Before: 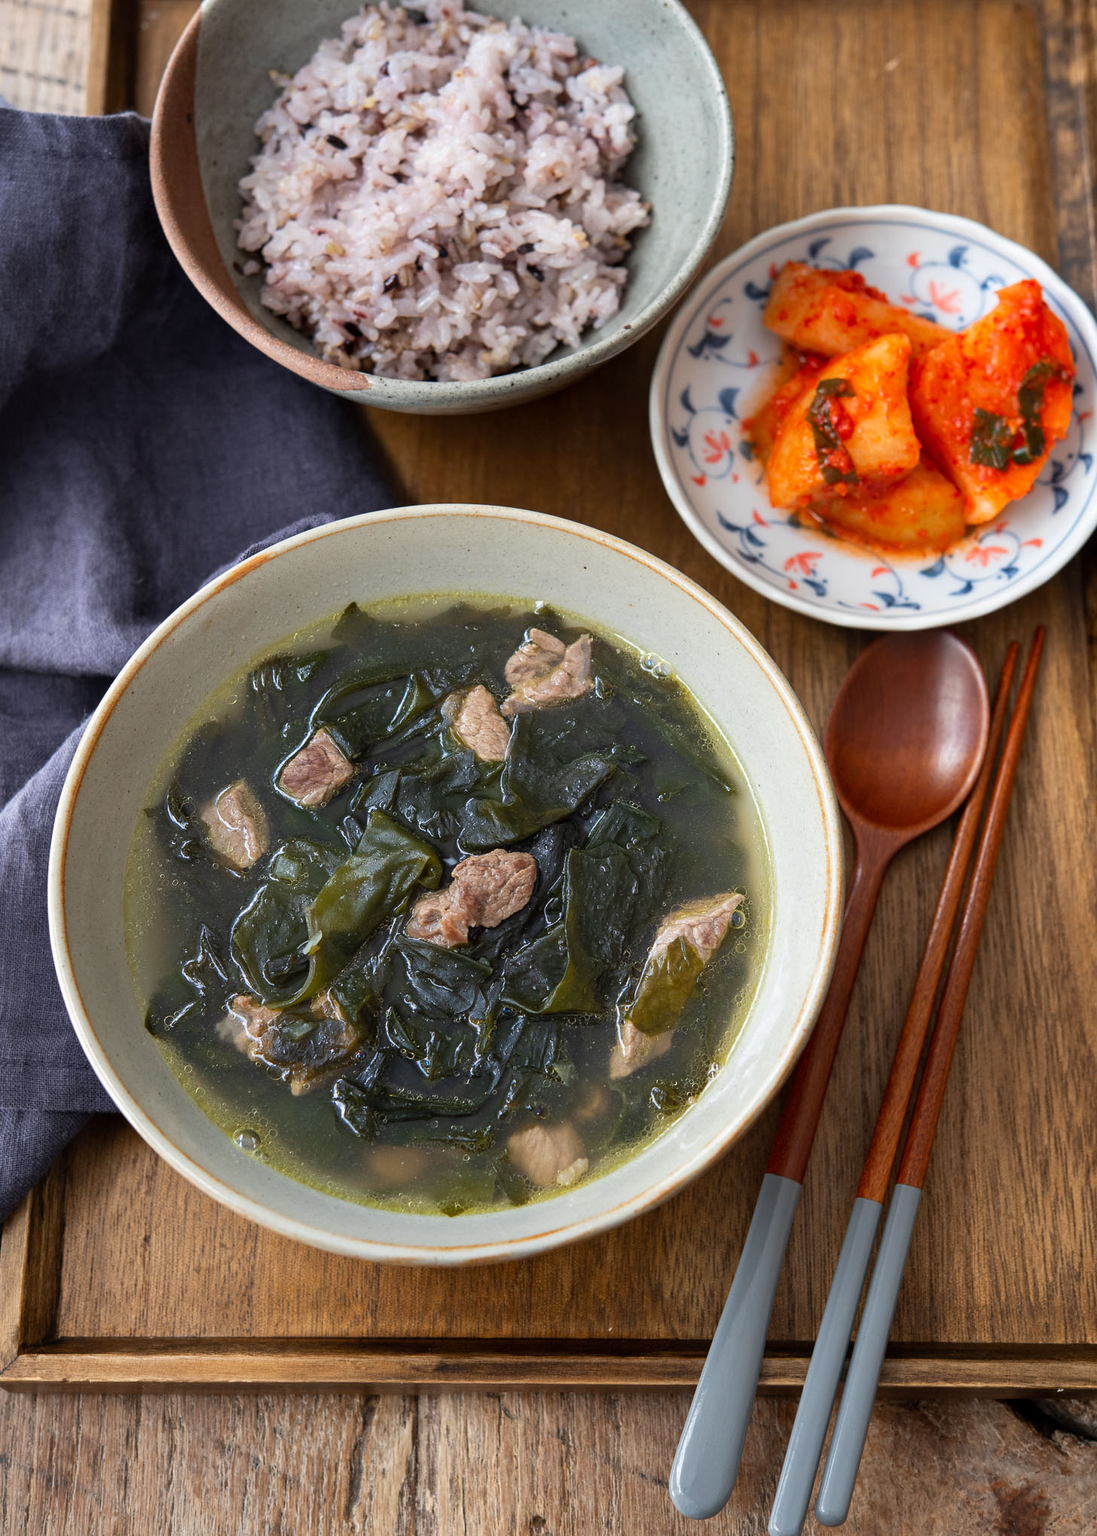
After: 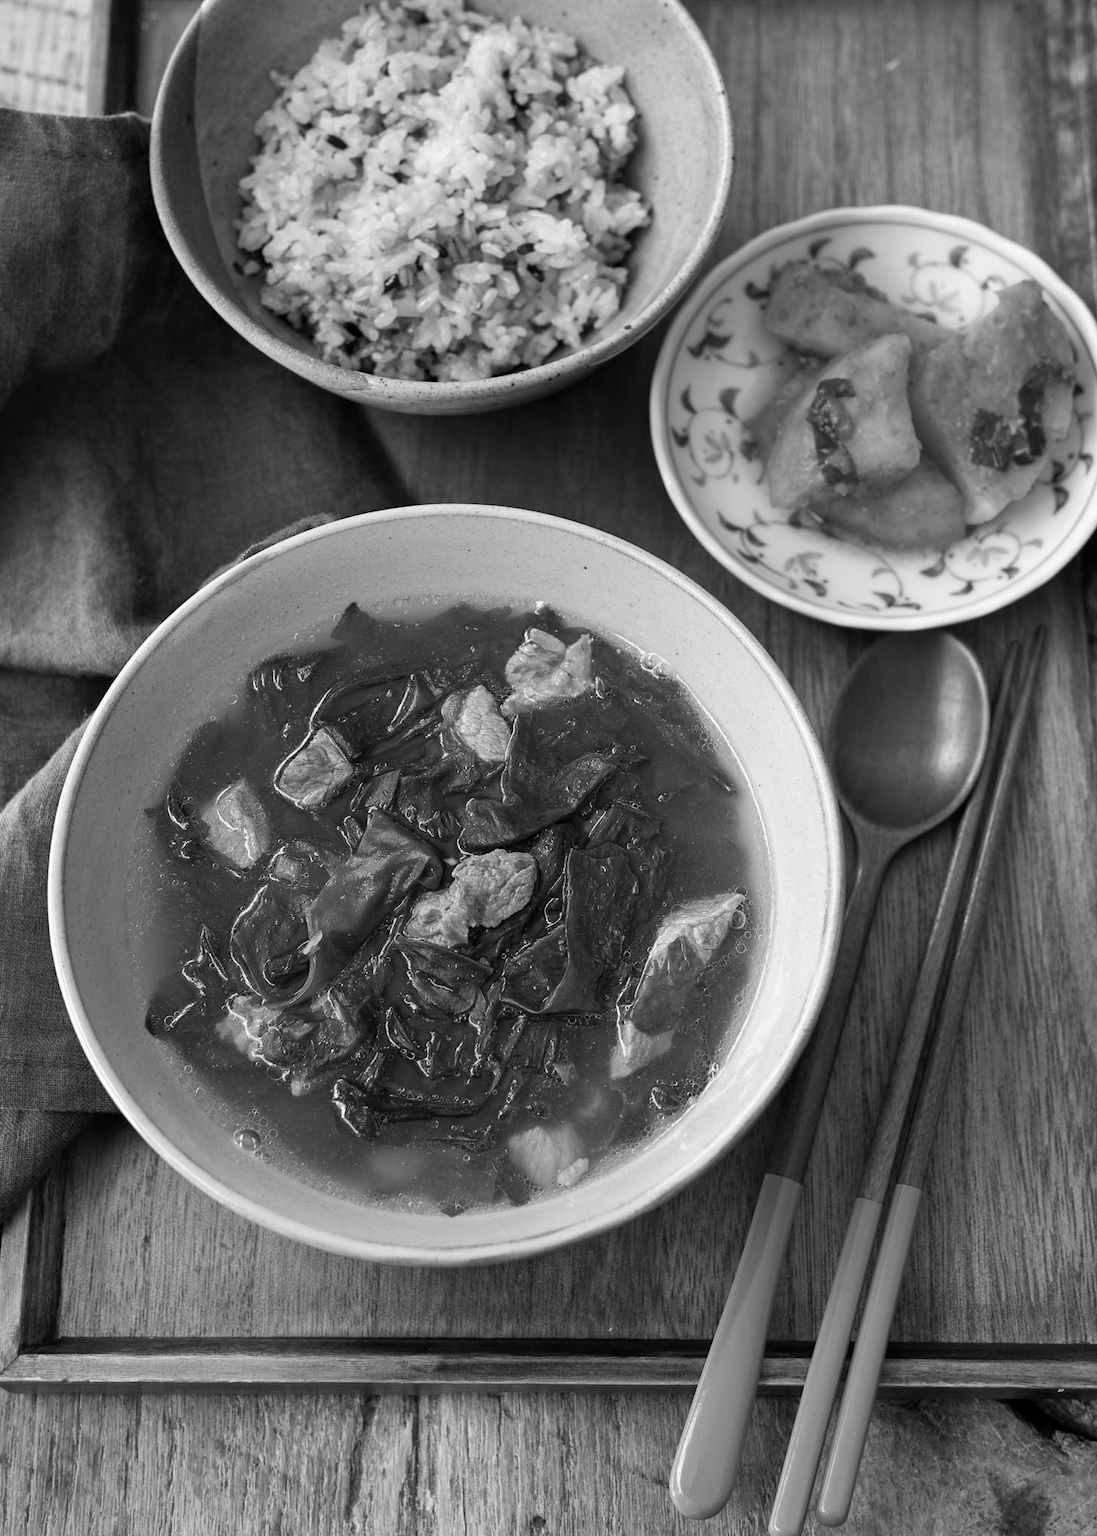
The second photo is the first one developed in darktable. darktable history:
monochrome: size 1
color balance: on, module defaults
